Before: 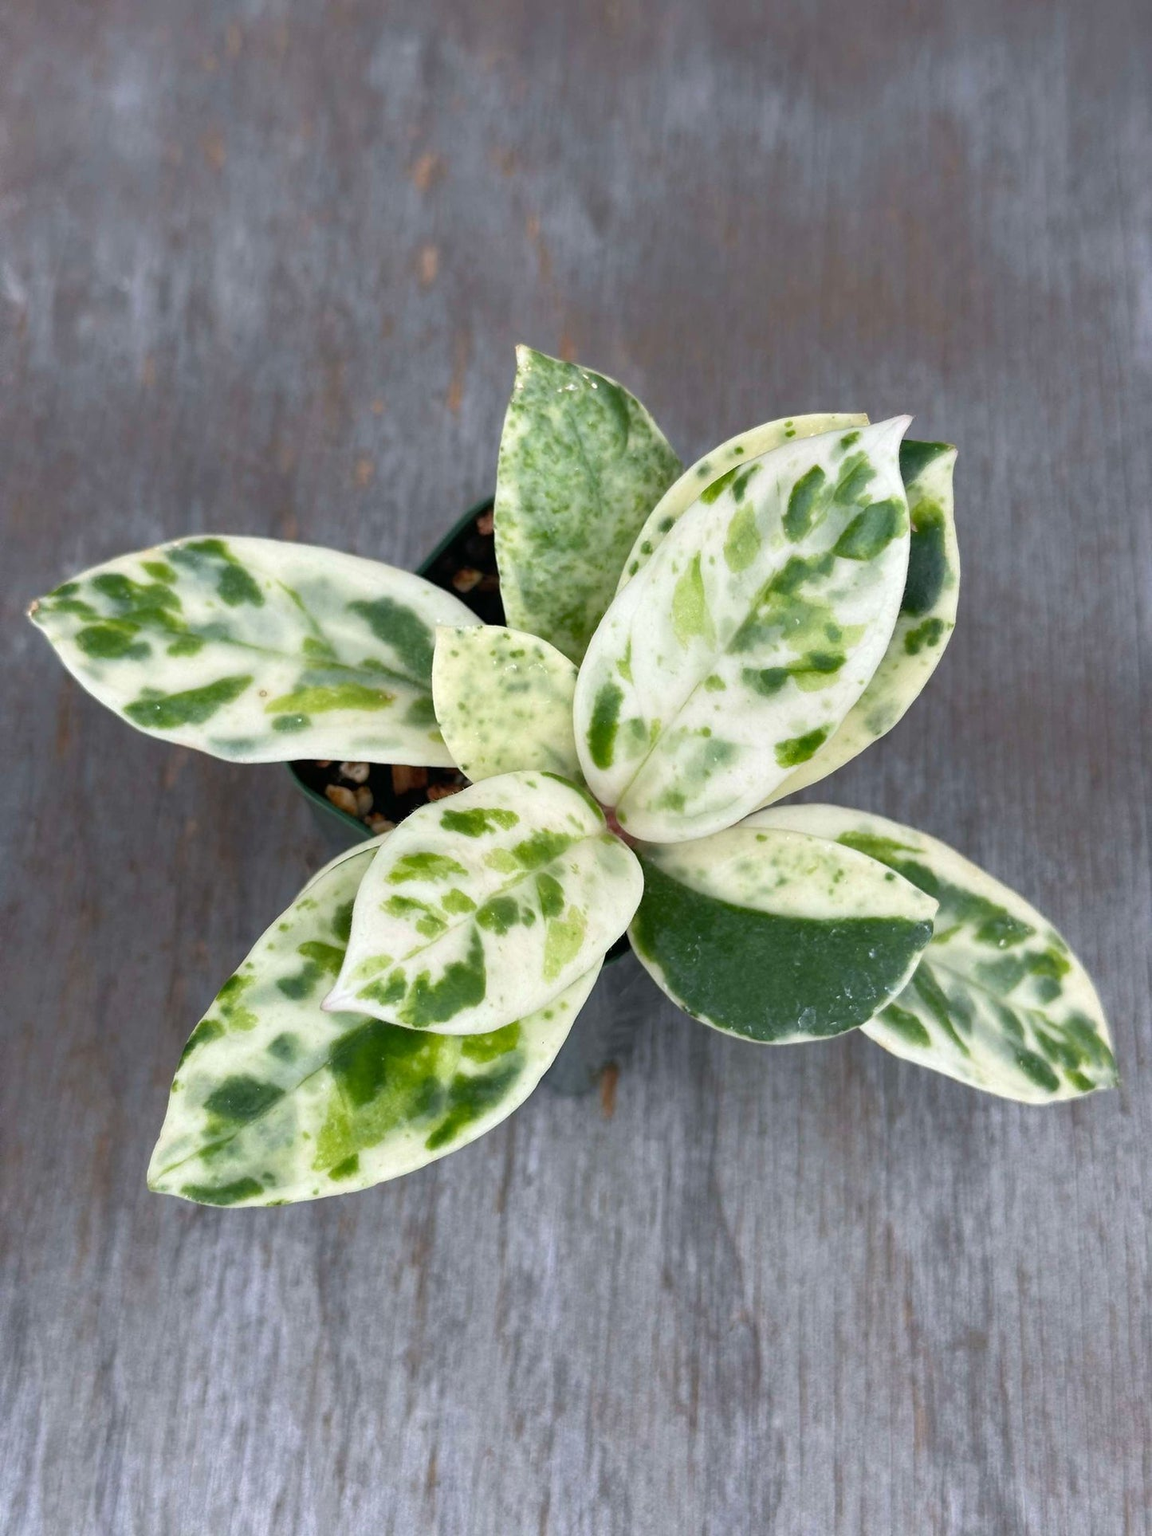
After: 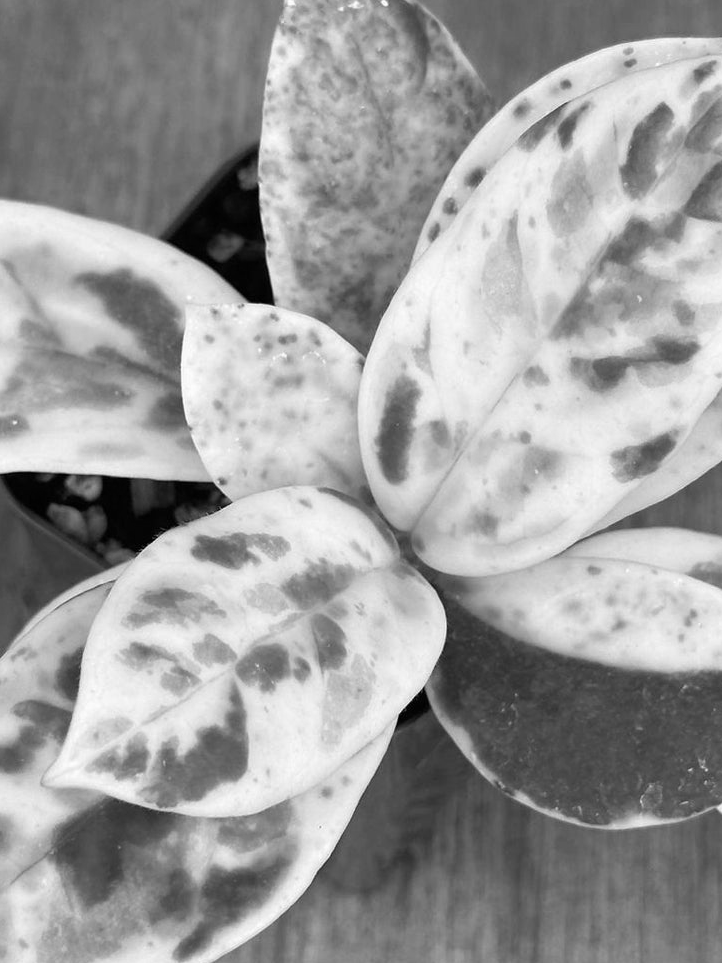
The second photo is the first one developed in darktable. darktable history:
monochrome: on, module defaults
crop: left 25%, top 25%, right 25%, bottom 25%
